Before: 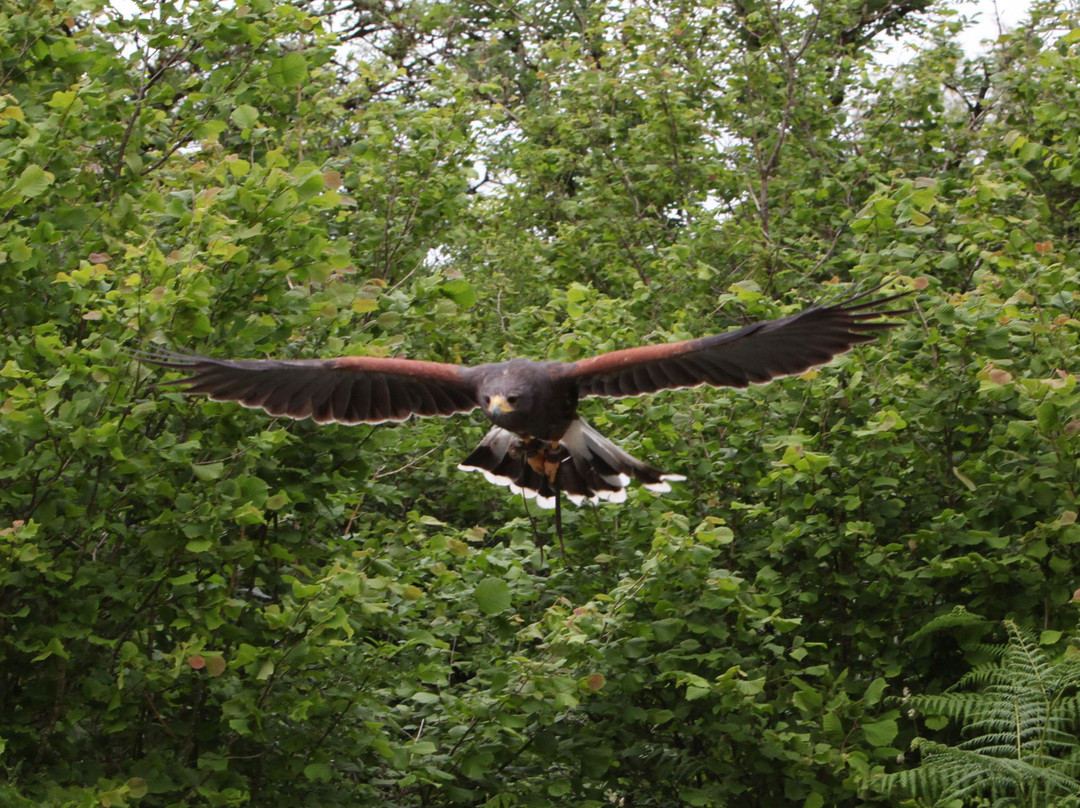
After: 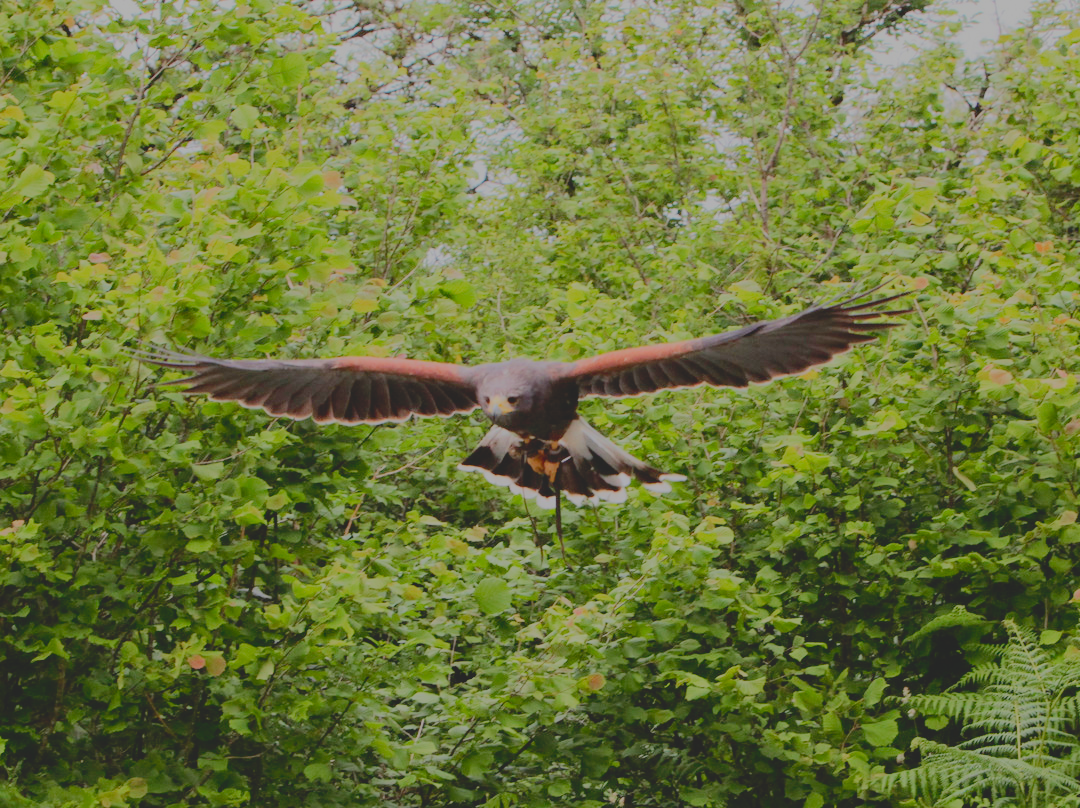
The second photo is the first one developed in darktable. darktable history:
filmic rgb: black relative exposure -8.84 EV, white relative exposure 4.99 EV, target black luminance 0%, hardness 3.78, latitude 66.82%, contrast 0.819, highlights saturation mix 11.49%, shadows ↔ highlights balance 20.06%, preserve chrominance no, color science v4 (2020), contrast in shadows soft
tone equalizer: -7 EV 0.152 EV, -6 EV 0.623 EV, -5 EV 1.14 EV, -4 EV 1.32 EV, -3 EV 1.18 EV, -2 EV 0.6 EV, -1 EV 0.159 EV, edges refinement/feathering 500, mask exposure compensation -1.57 EV, preserve details no
contrast brightness saturation: contrast -0.296
